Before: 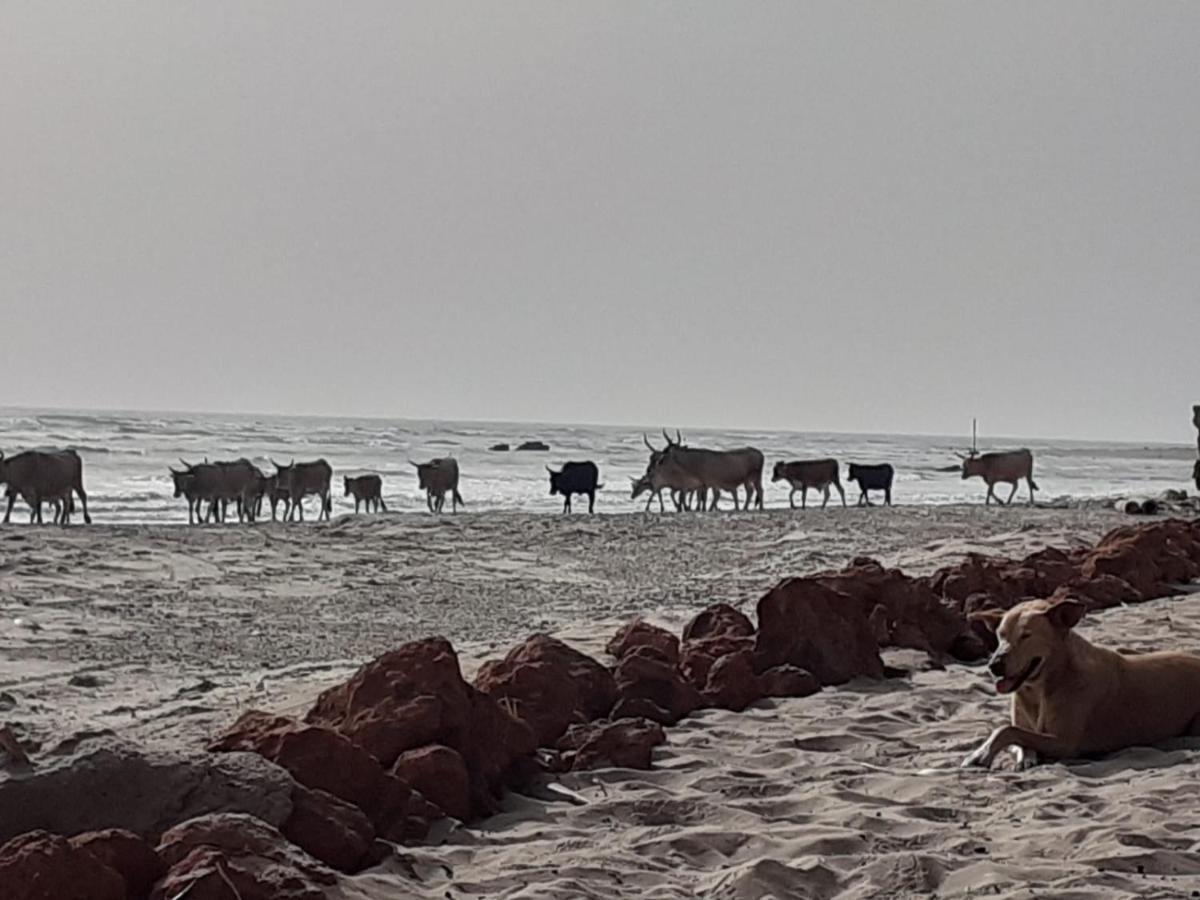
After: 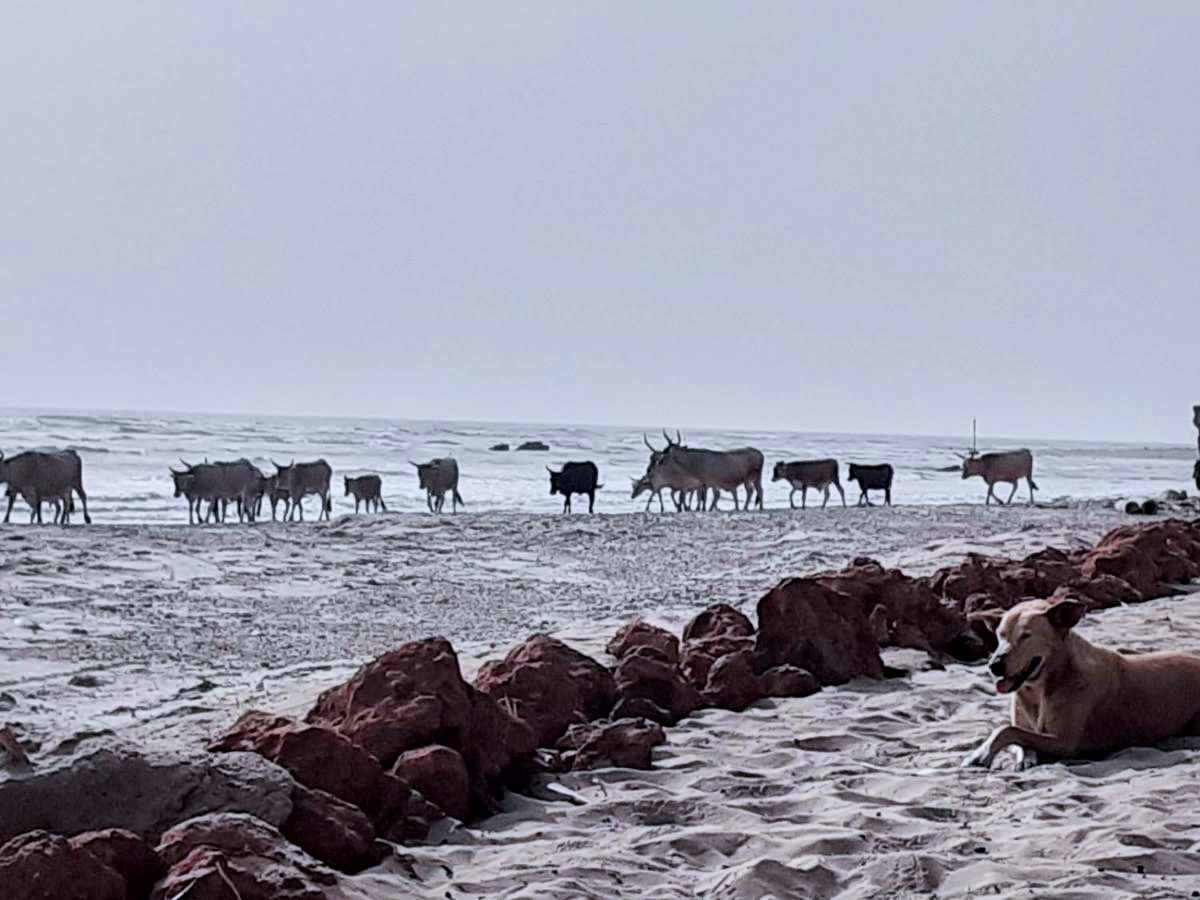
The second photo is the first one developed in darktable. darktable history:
exposure: black level correction 0, exposure 0.95 EV, compensate exposure bias true, compensate highlight preservation false
color calibration: illuminant as shot in camera, x 0.37, y 0.382, temperature 4313.32 K
color balance rgb: perceptual saturation grading › global saturation 8.89%, saturation formula JzAzBz (2021)
rgb levels: preserve colors max RGB
local contrast: mode bilateral grid, contrast 20, coarseness 50, detail 141%, midtone range 0.2
filmic rgb: black relative exposure -7.65 EV, white relative exposure 4.56 EV, hardness 3.61
